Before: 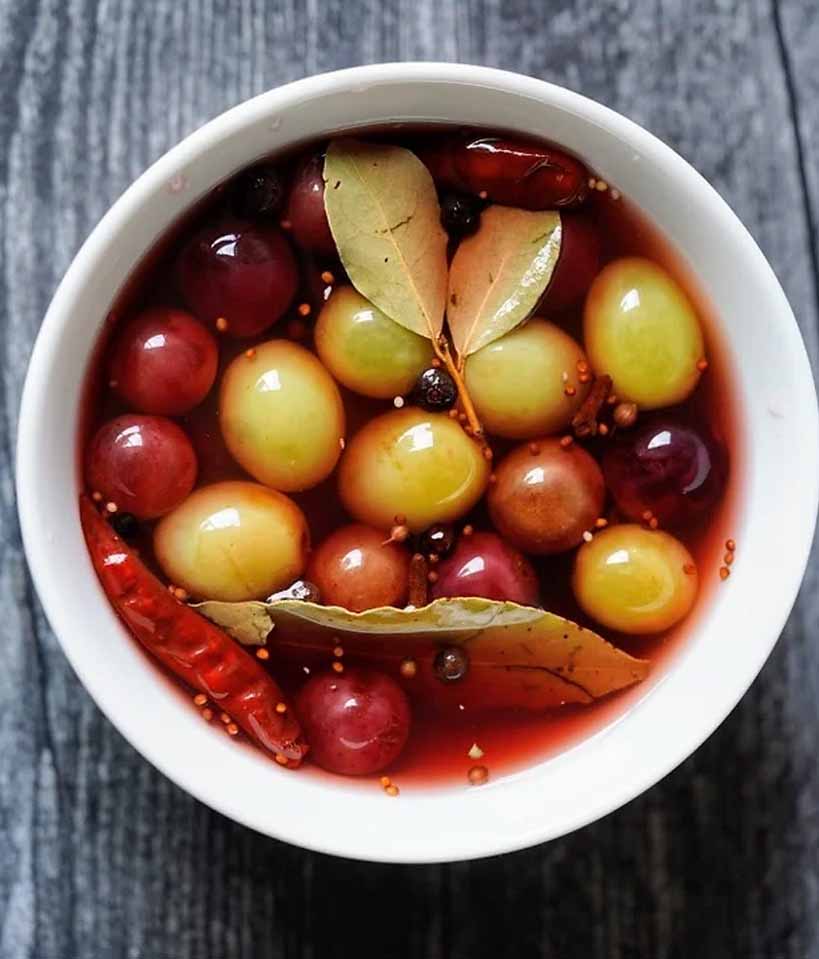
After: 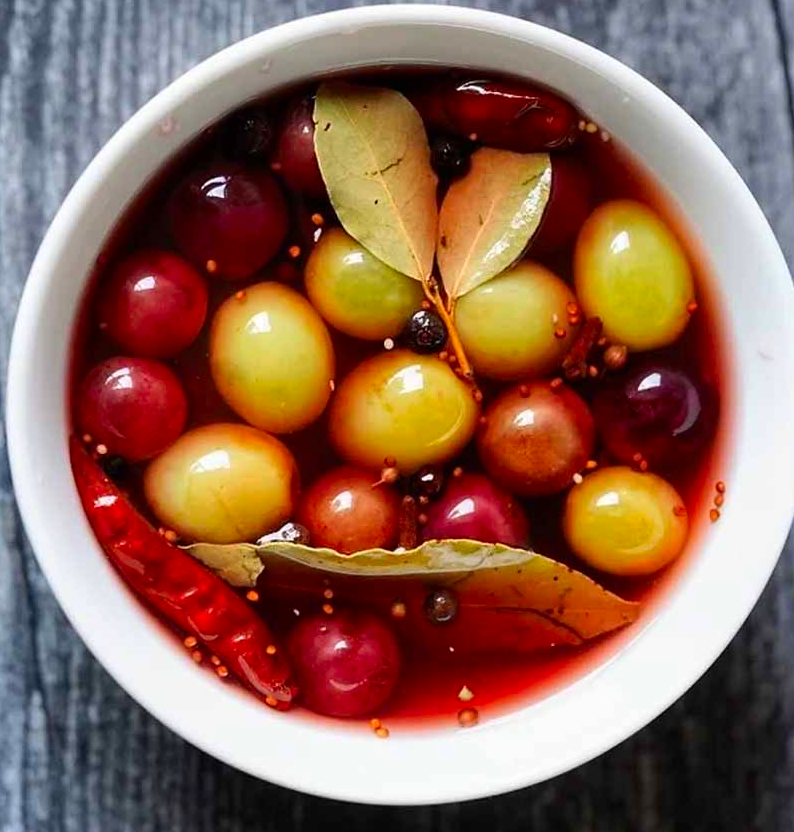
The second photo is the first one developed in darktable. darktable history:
contrast brightness saturation: contrast 0.079, saturation 0.199
crop: left 1.297%, top 6.122%, right 1.73%, bottom 7.079%
